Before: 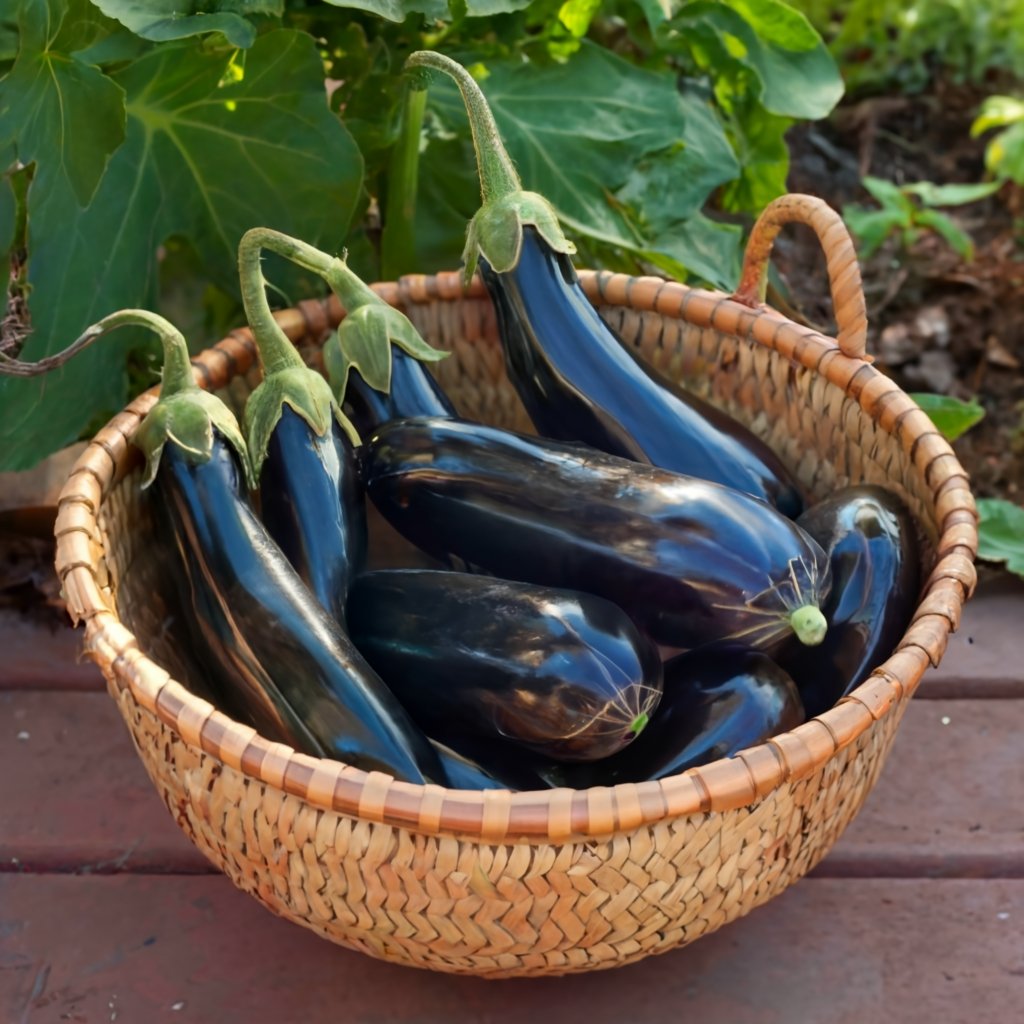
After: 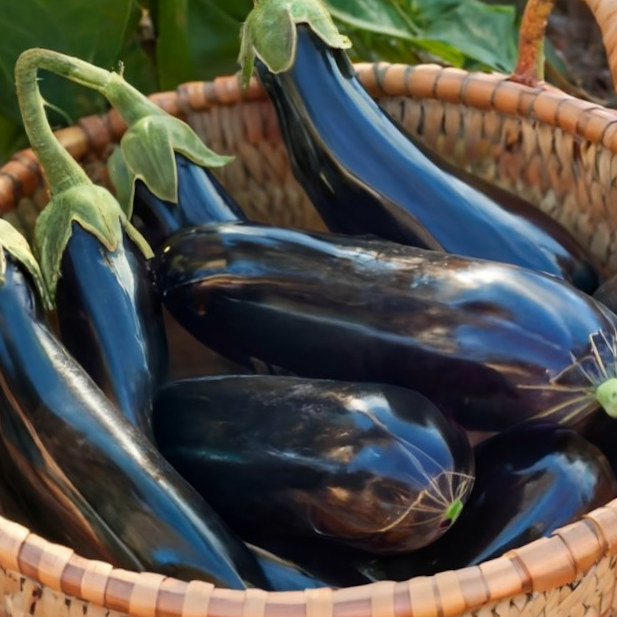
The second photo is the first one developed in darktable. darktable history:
rotate and perspective: rotation -4.86°, automatic cropping off
crop and rotate: left 22.13%, top 22.054%, right 22.026%, bottom 22.102%
